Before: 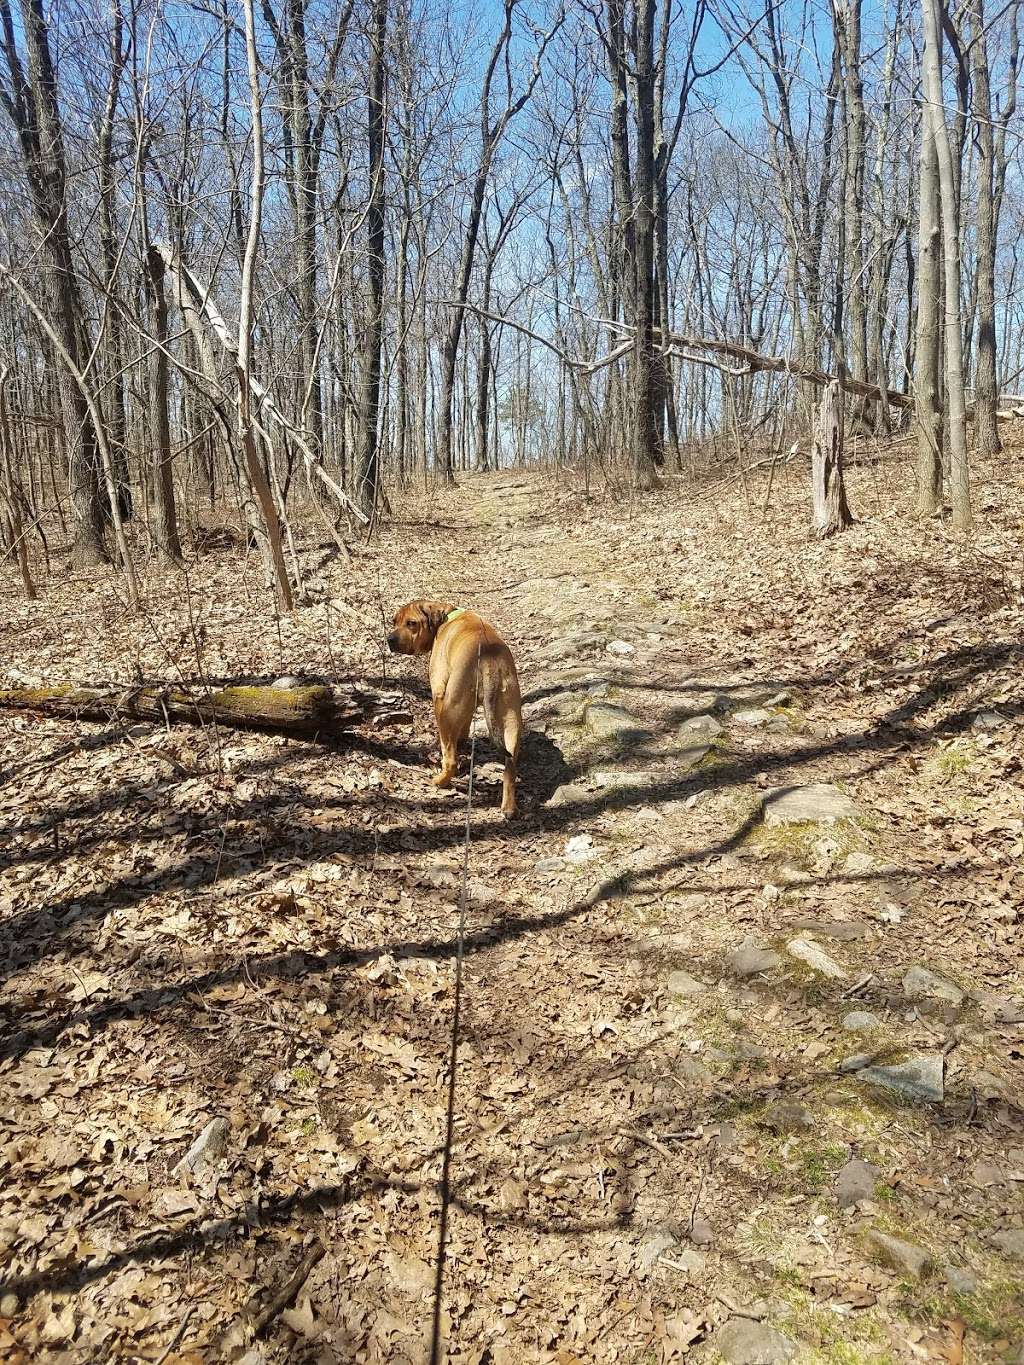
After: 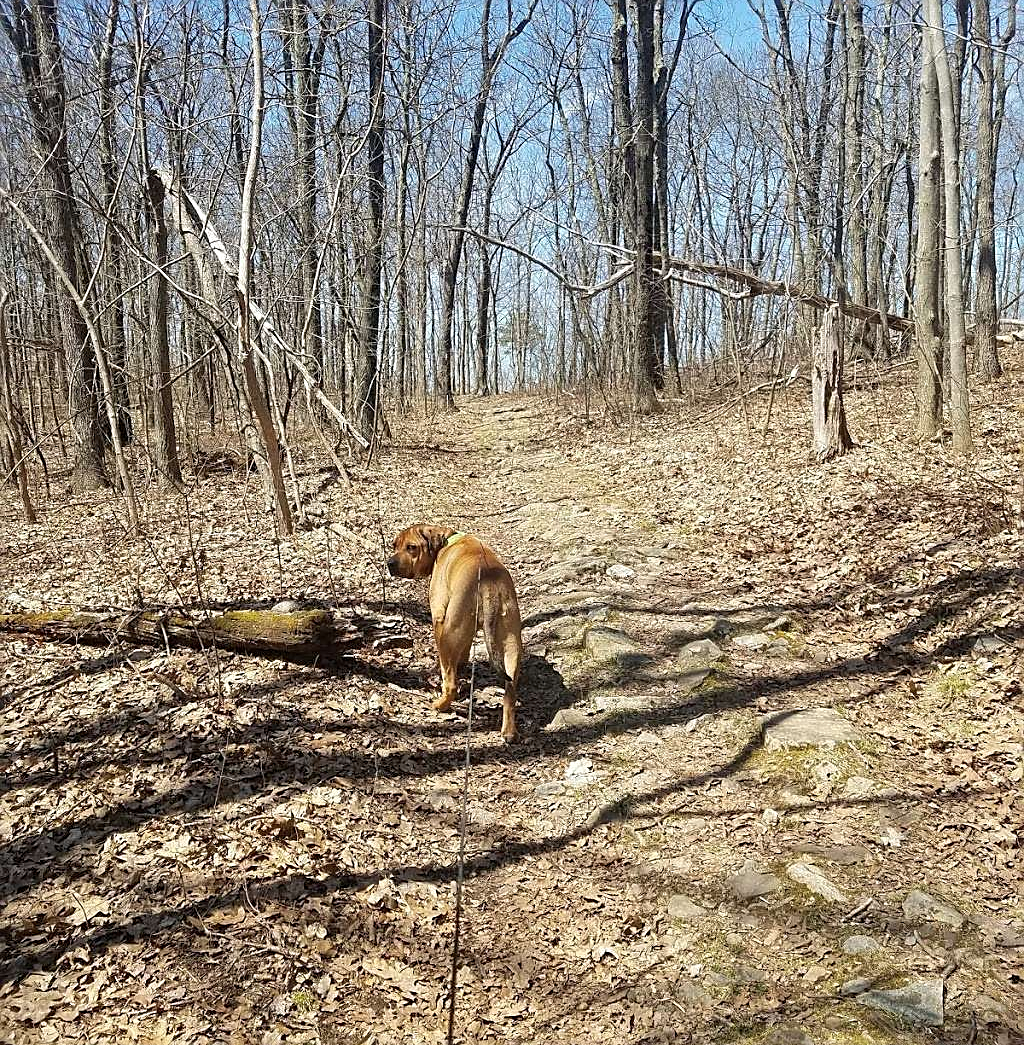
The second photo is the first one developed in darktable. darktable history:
crop: top 5.6%, bottom 17.811%
sharpen: amount 0.498
